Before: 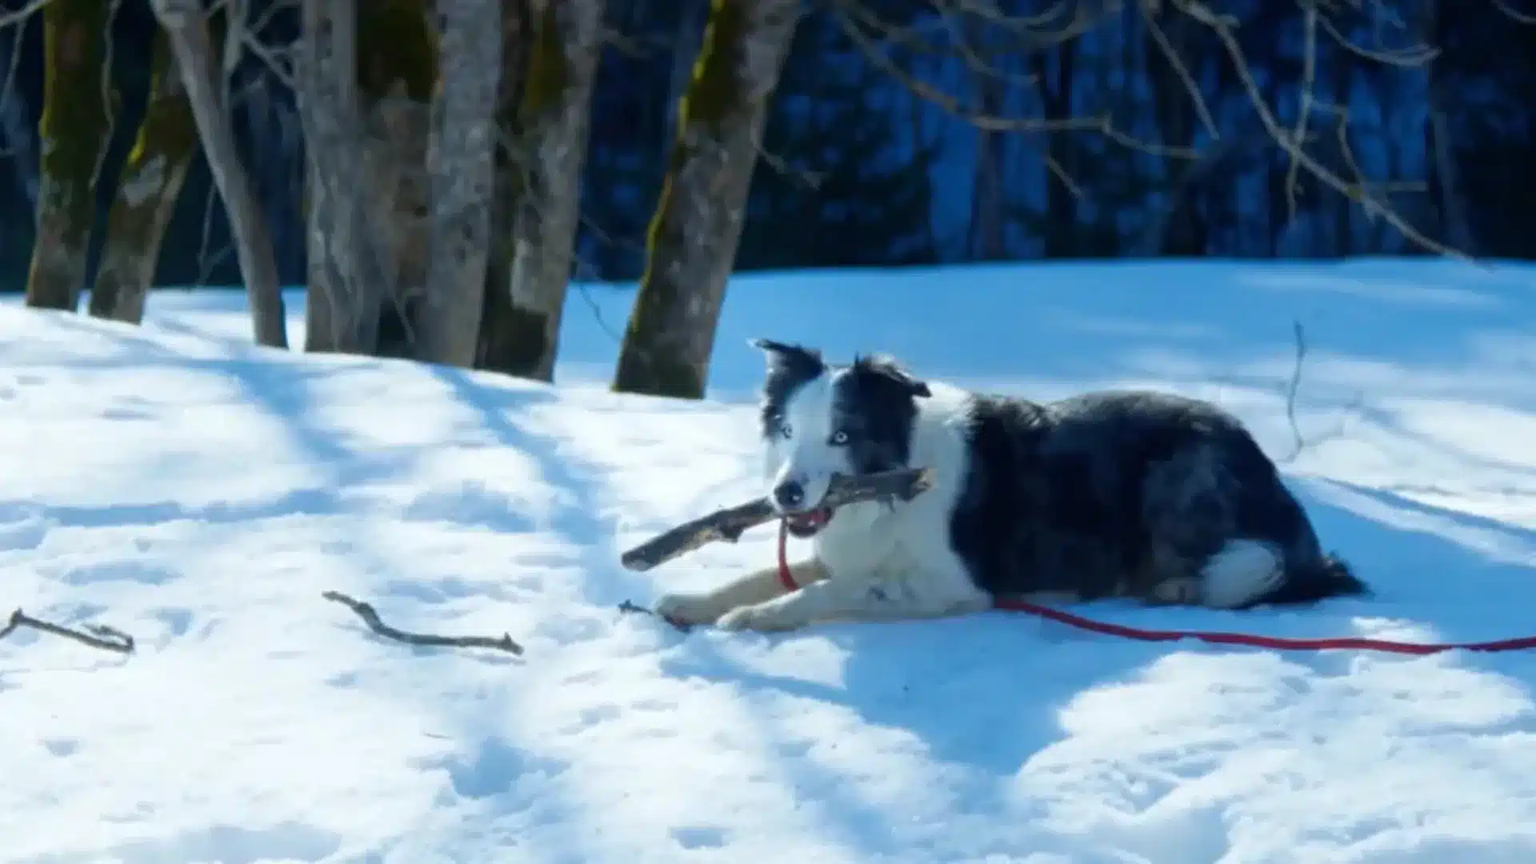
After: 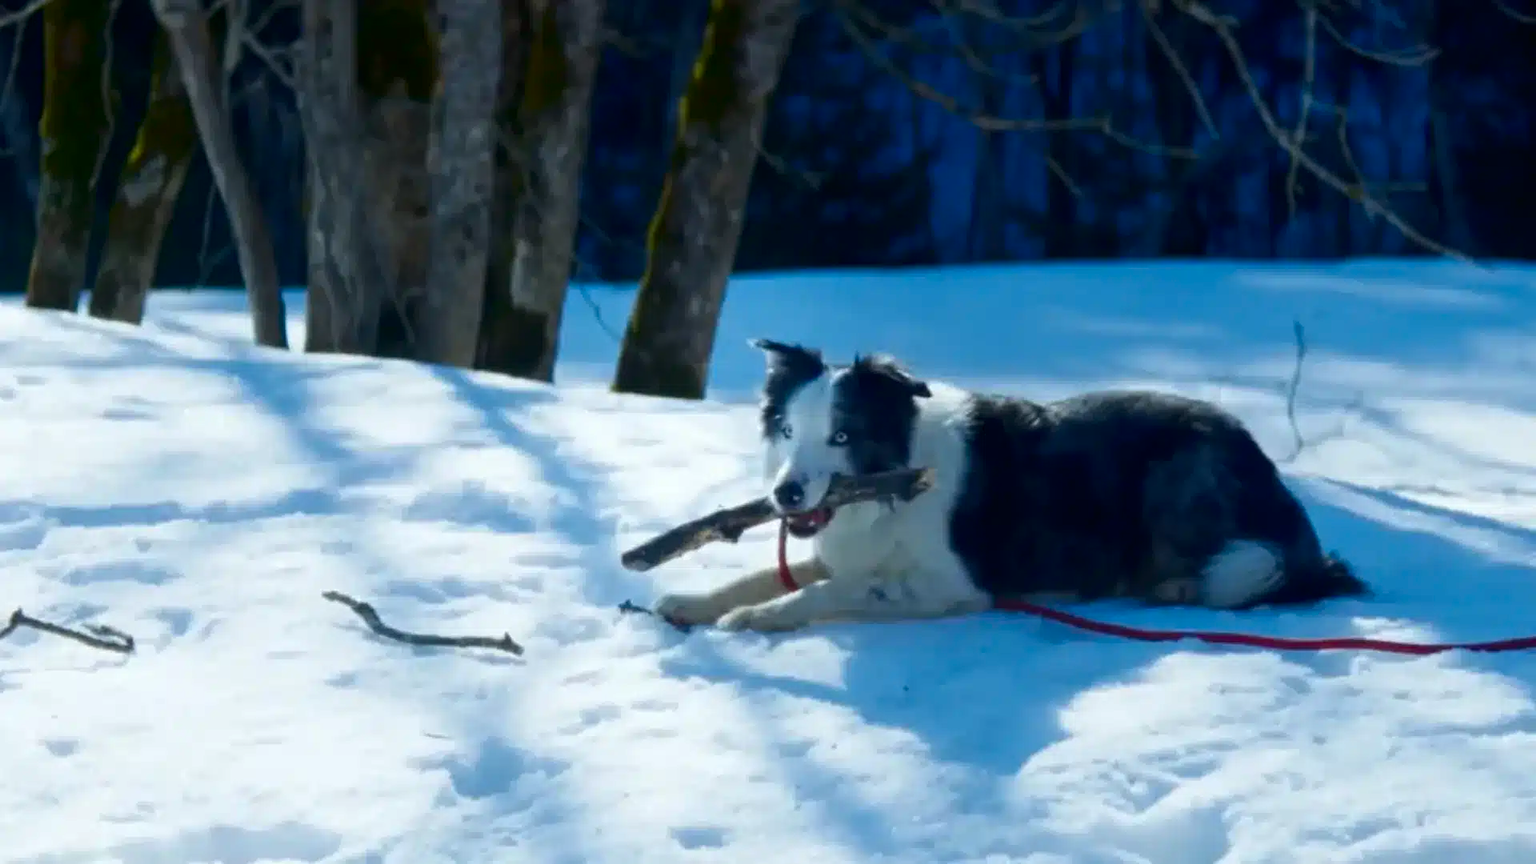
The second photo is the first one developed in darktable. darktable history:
contrast brightness saturation: contrast 0.066, brightness -0.131, saturation 0.059
